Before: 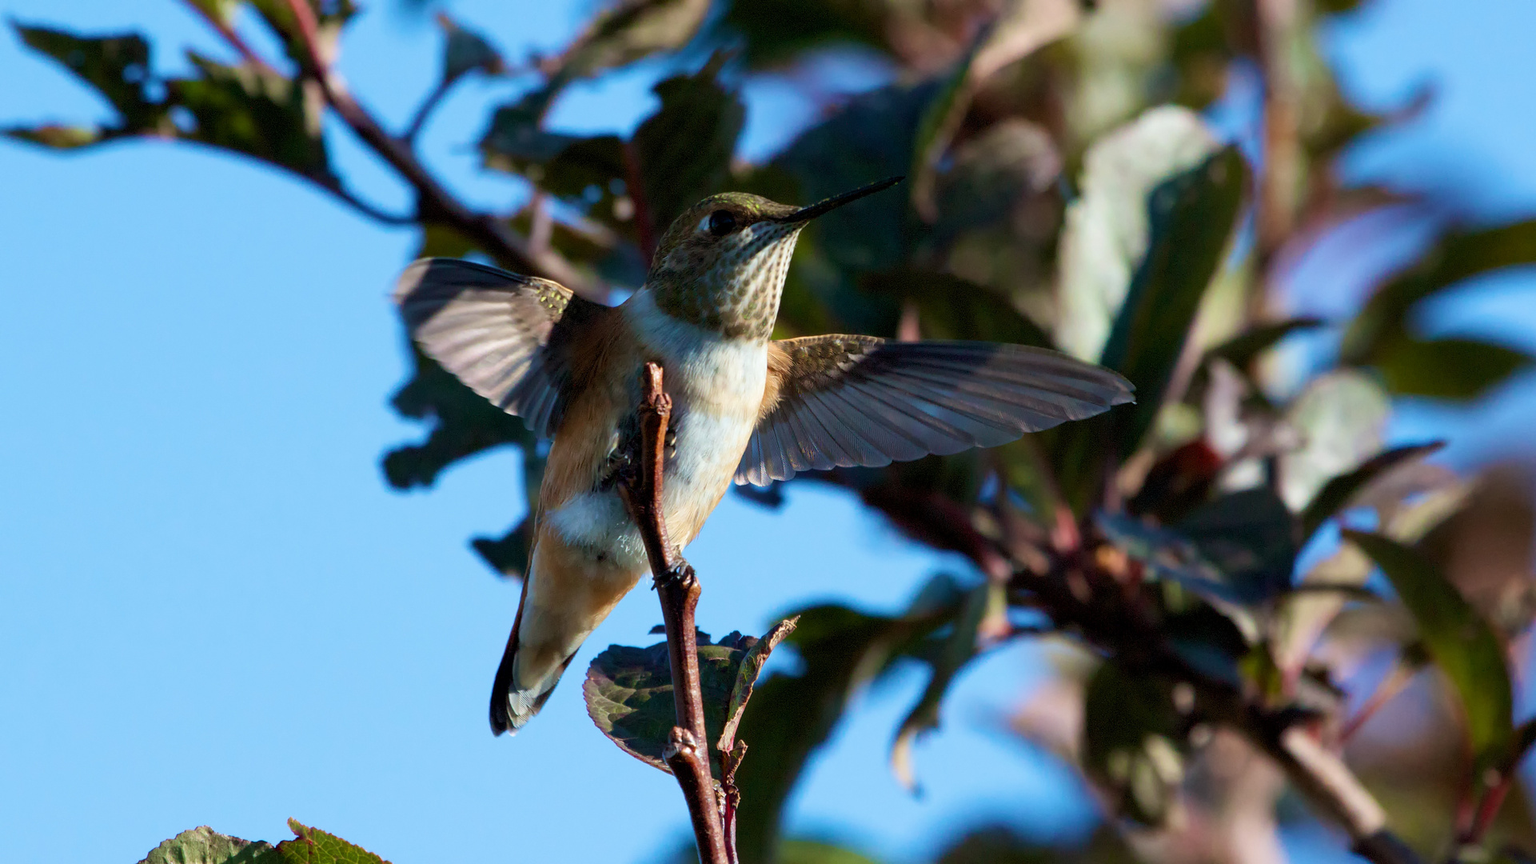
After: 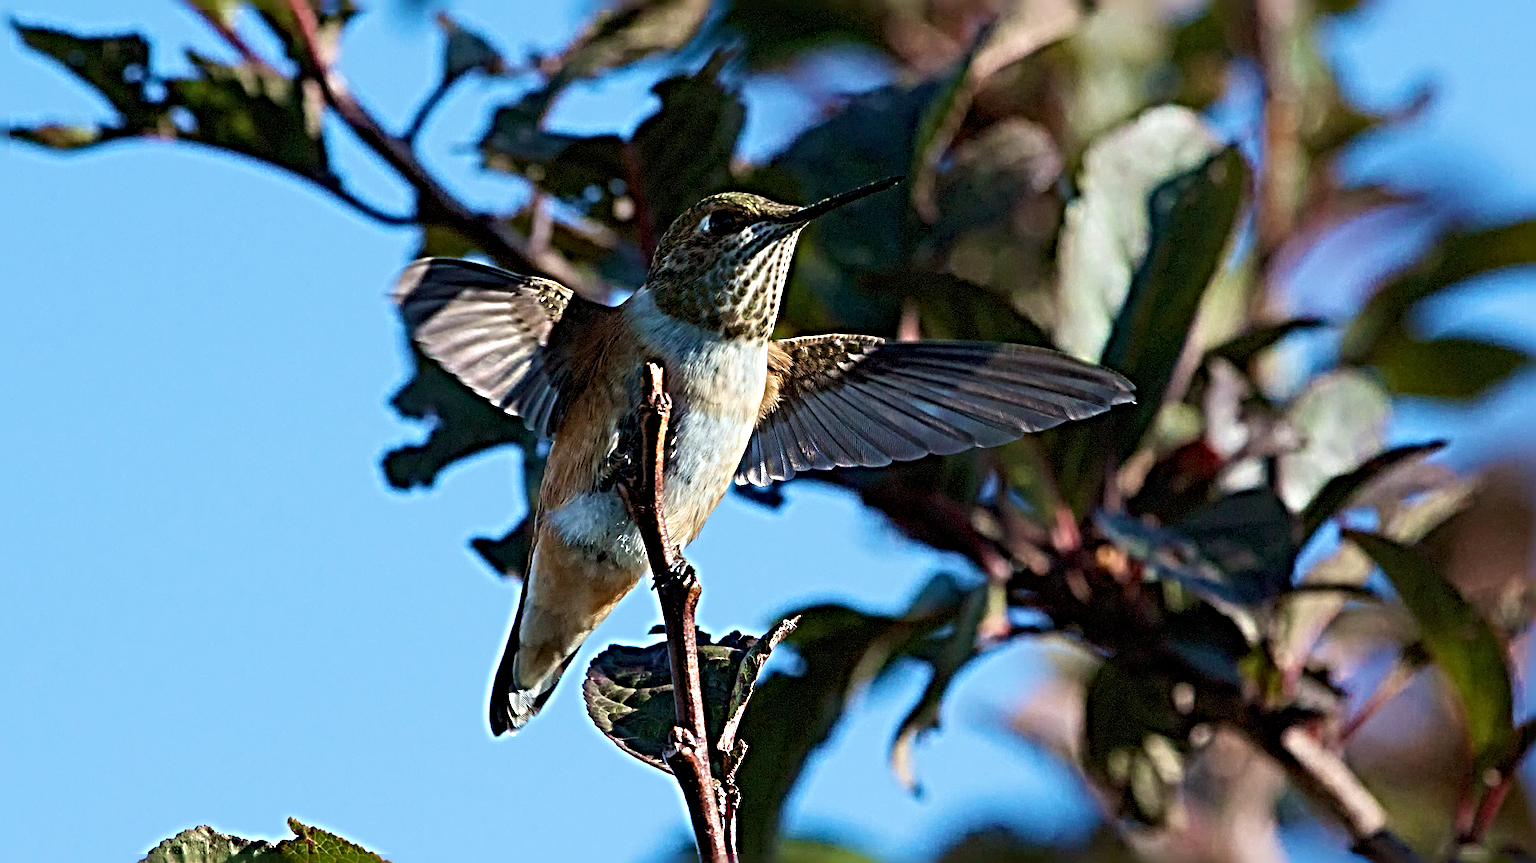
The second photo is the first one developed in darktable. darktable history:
sharpen: radius 6.293, amount 1.789, threshold 0.224
